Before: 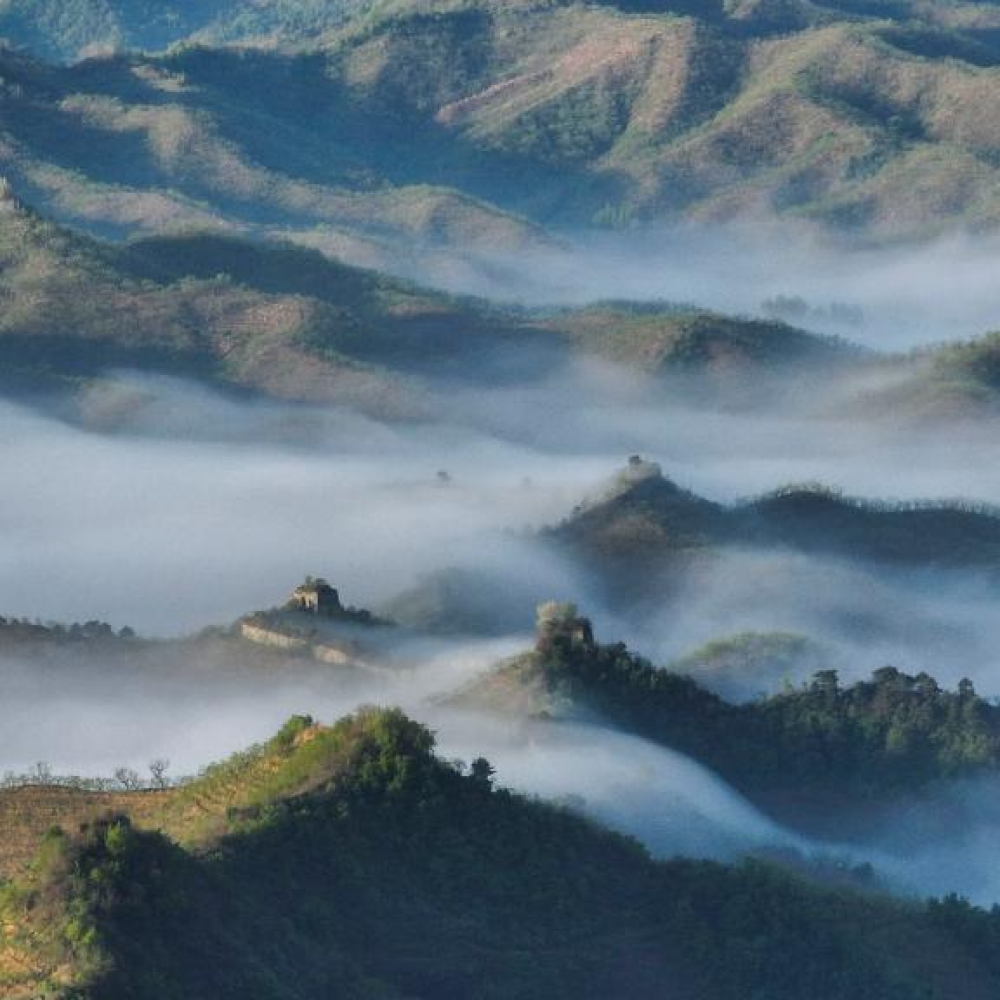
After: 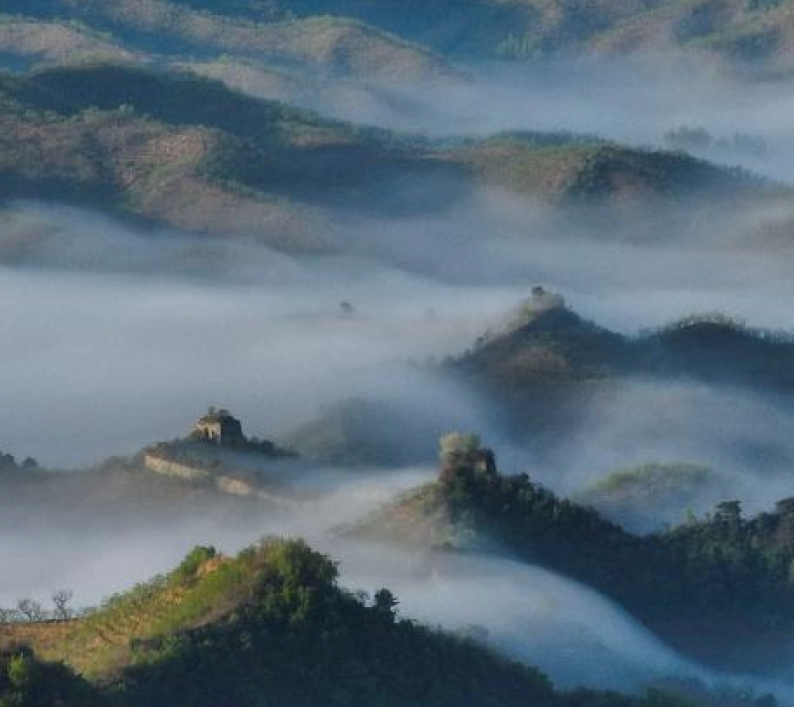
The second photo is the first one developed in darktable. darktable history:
exposure: compensate highlight preservation false
shadows and highlights: radius 121.13, shadows 21.4, white point adjustment -9.72, highlights -14.39, soften with gaussian
crop: left 9.712%, top 16.928%, right 10.845%, bottom 12.332%
base curve: curves: ch0 [(0, 0) (0.472, 0.455) (1, 1)], preserve colors none
